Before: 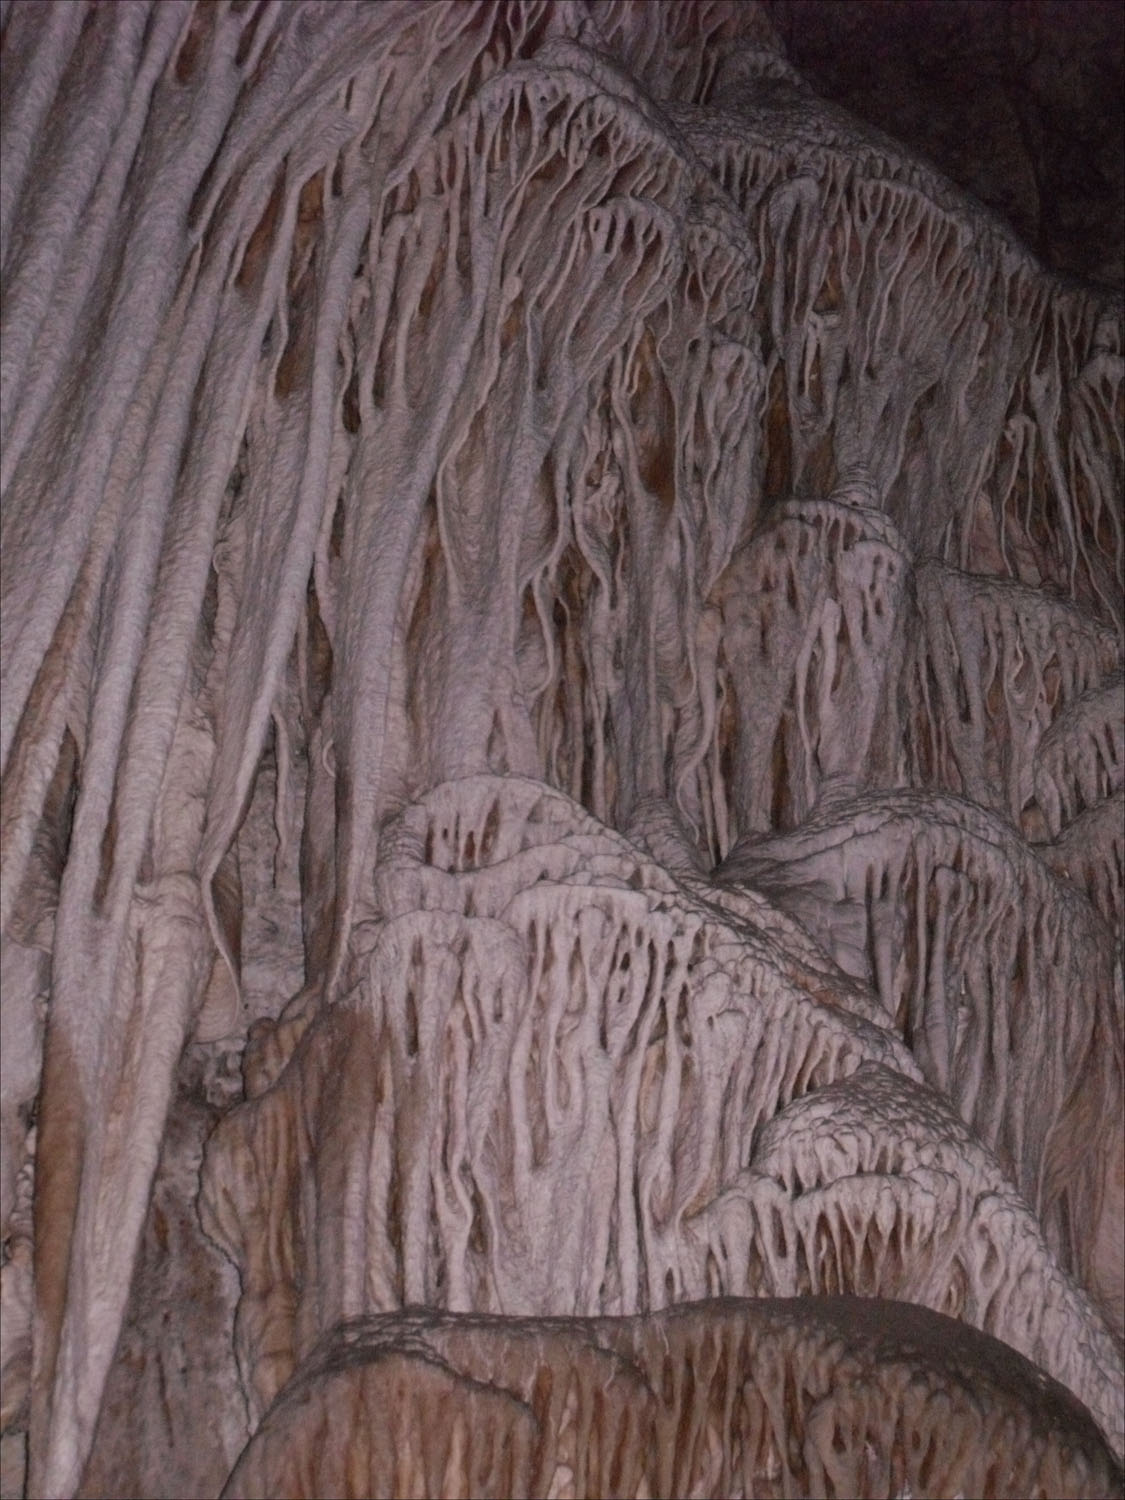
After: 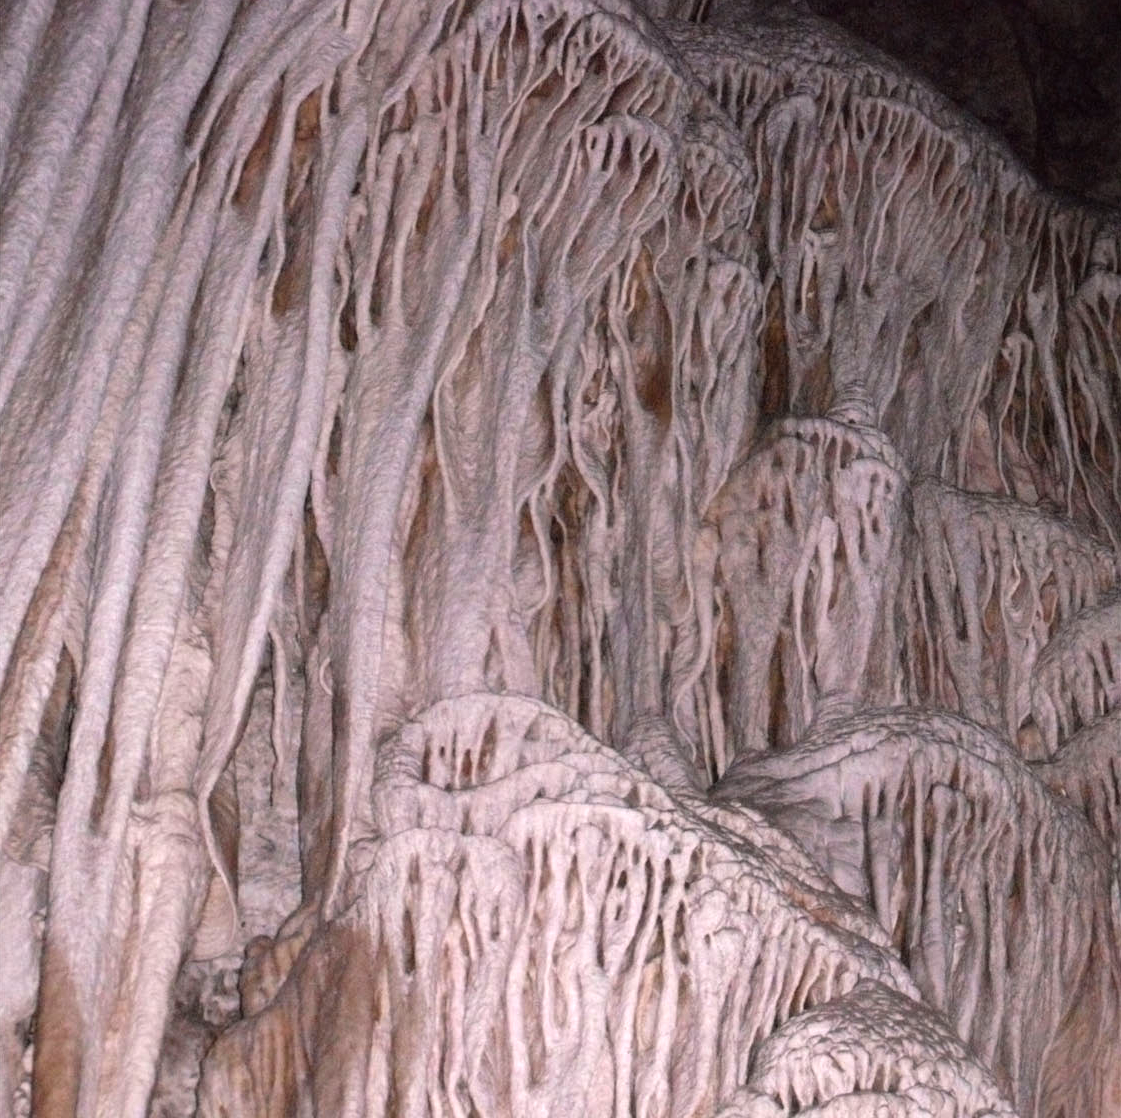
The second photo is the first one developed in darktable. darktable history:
exposure: black level correction 0.001, exposure 0.5 EV, compensate exposure bias true, compensate highlight preservation false
crop: left 0.277%, top 5.519%, bottom 19.929%
tone equalizer: -8 EV -0.722 EV, -7 EV -0.714 EV, -6 EV -0.566 EV, -5 EV -0.405 EV, -3 EV 0.389 EV, -2 EV 0.6 EV, -1 EV 0.676 EV, +0 EV 0.732 EV
